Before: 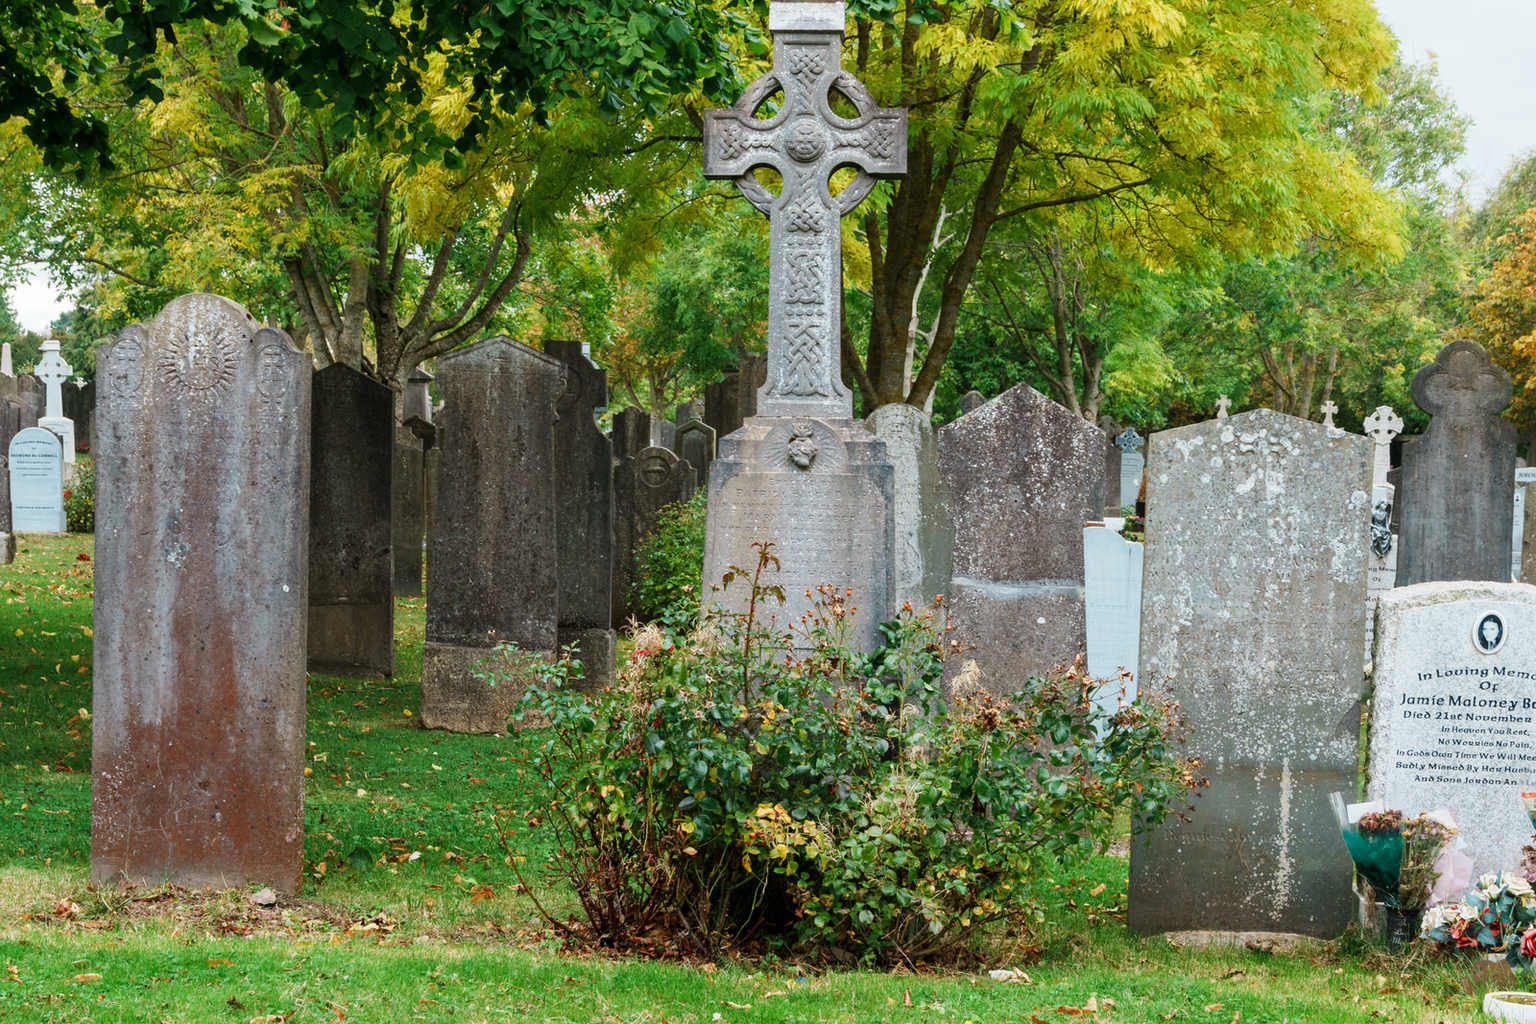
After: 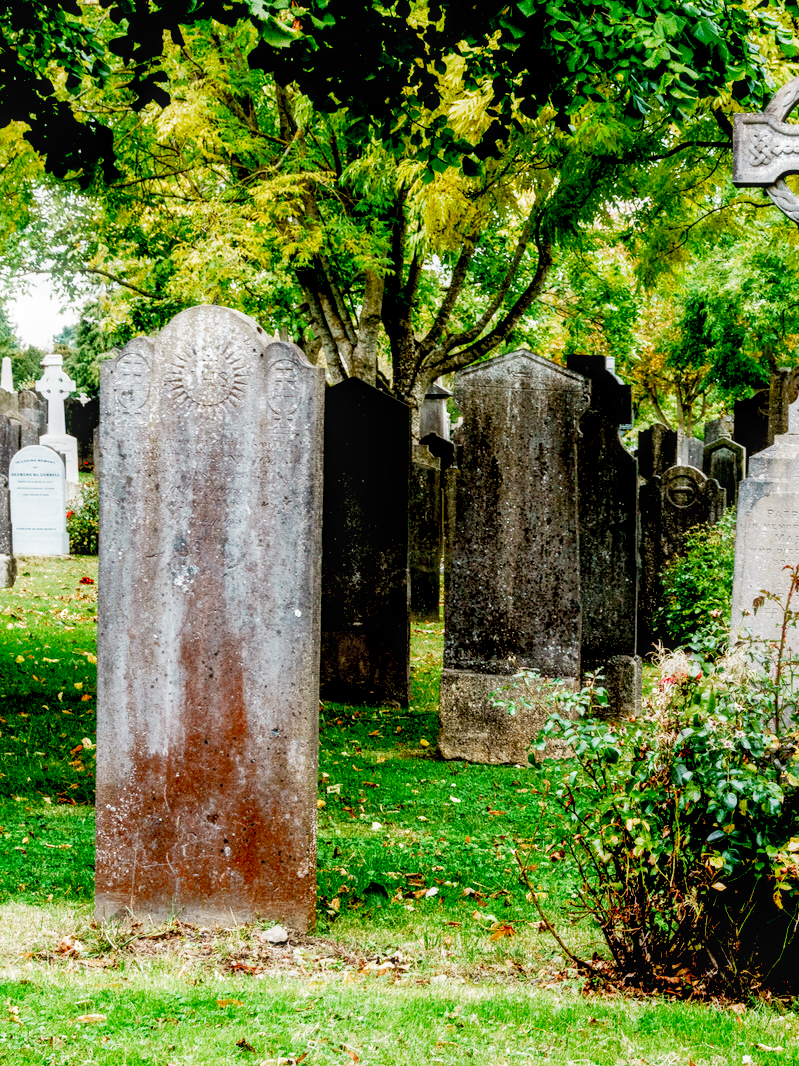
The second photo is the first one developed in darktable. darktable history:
crop and rotate: left 0.037%, top 0%, right 49.991%
contrast brightness saturation: saturation -0.059
local contrast: on, module defaults
filmic rgb: black relative exposure -16 EV, white relative exposure 5.29 EV, hardness 5.91, contrast 1.24, preserve chrominance no, color science v5 (2021)
haze removal: strength -0.107, adaptive false
shadows and highlights: radius 126.68, shadows 21.11, highlights -21.51, low approximation 0.01
exposure: black level correction 0.036, exposure 0.91 EV, compensate exposure bias true, compensate highlight preservation false
